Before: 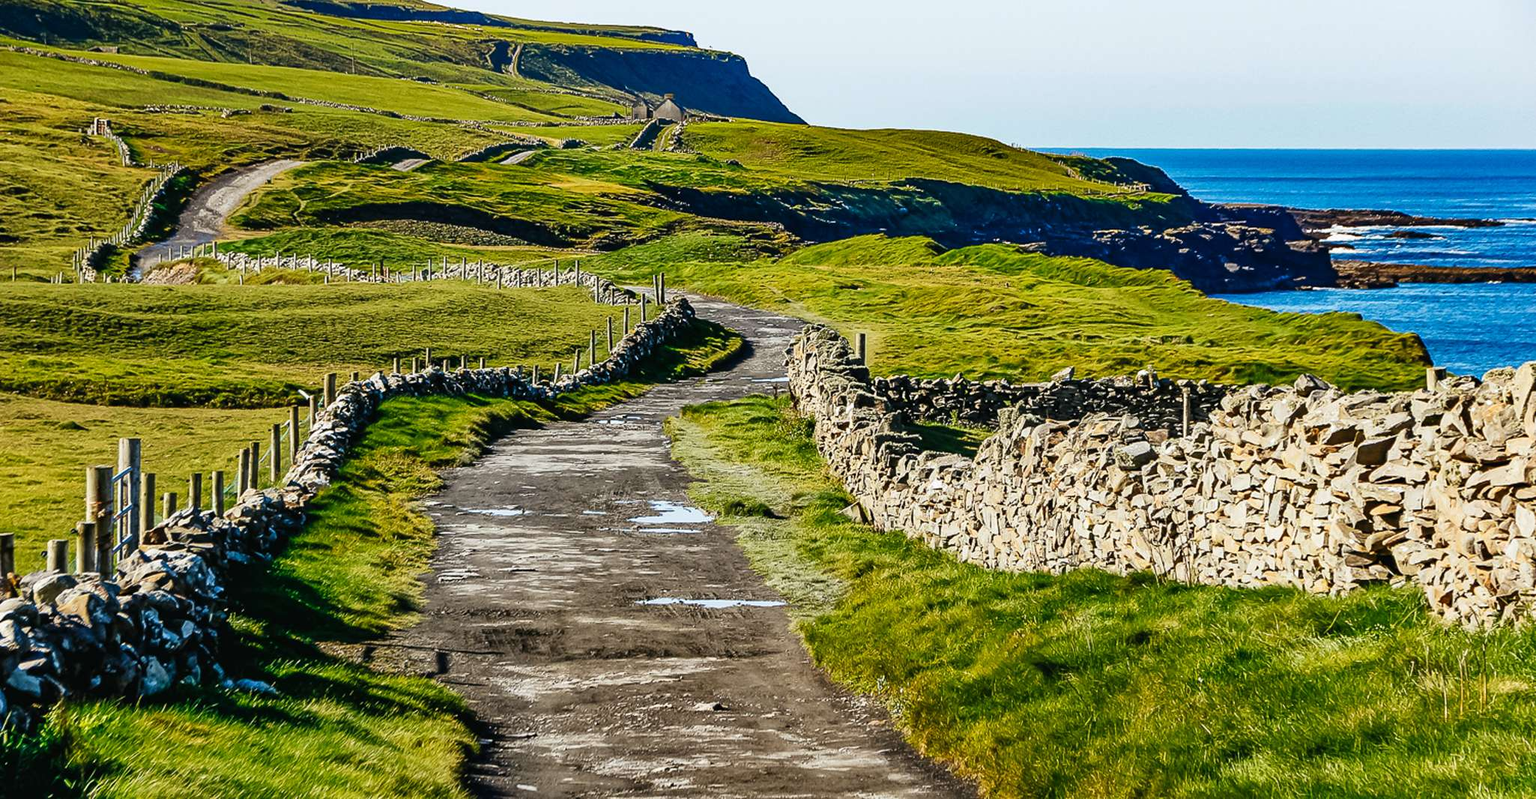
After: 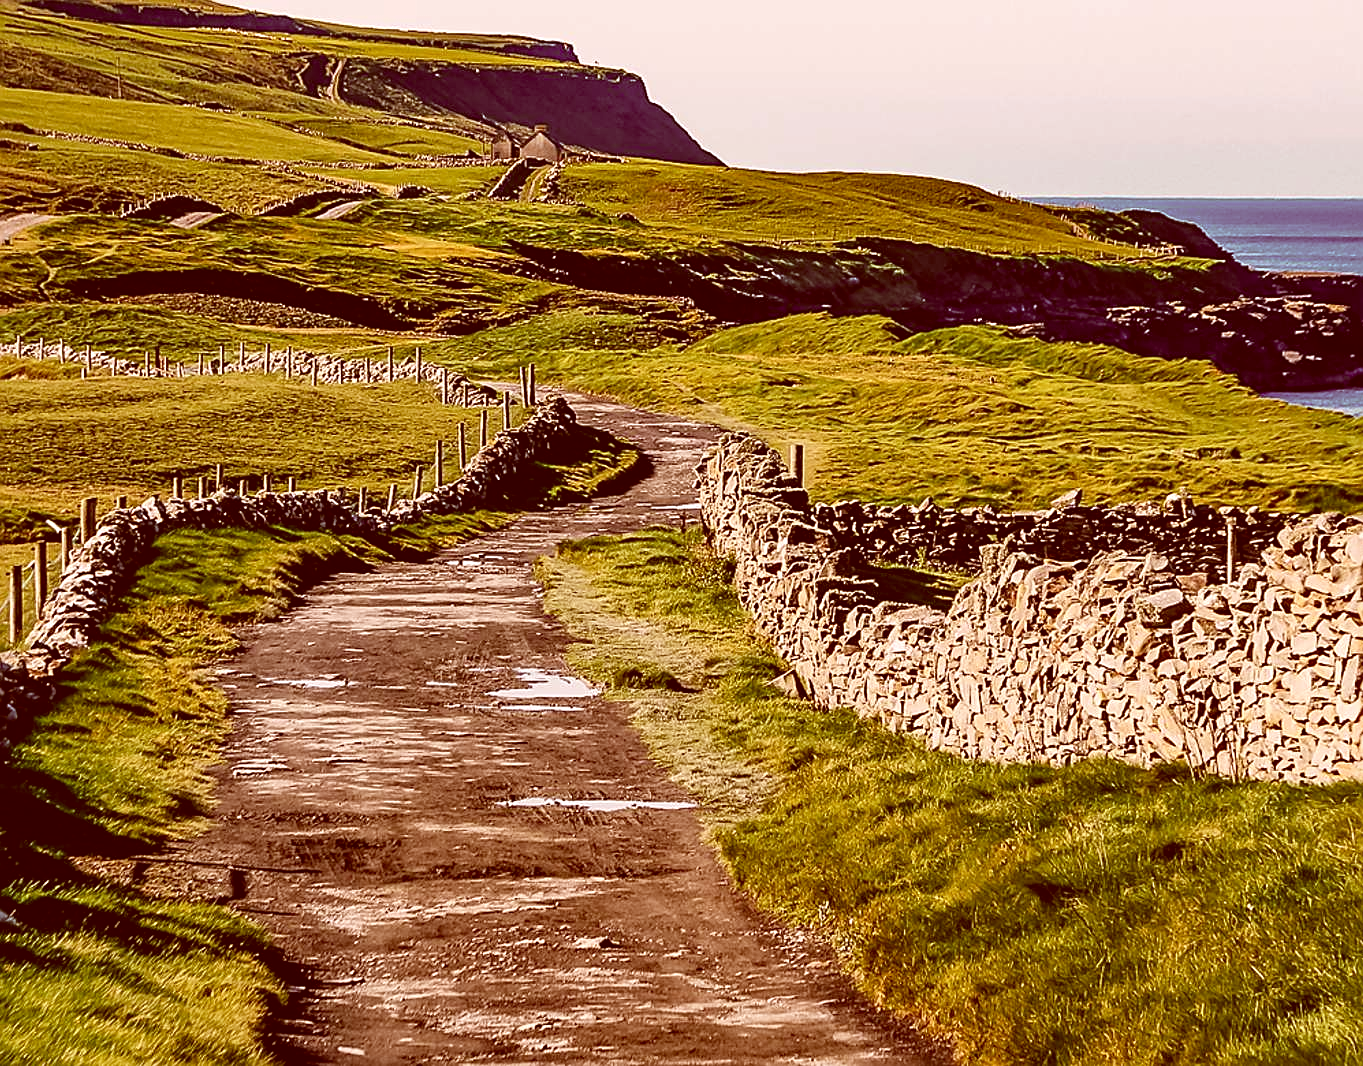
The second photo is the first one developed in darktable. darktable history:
crop: left 17.194%, right 16.274%
sharpen: amount 0.48
color correction: highlights a* 9.18, highlights b* 8.69, shadows a* 39.69, shadows b* 39.33, saturation 0.809
